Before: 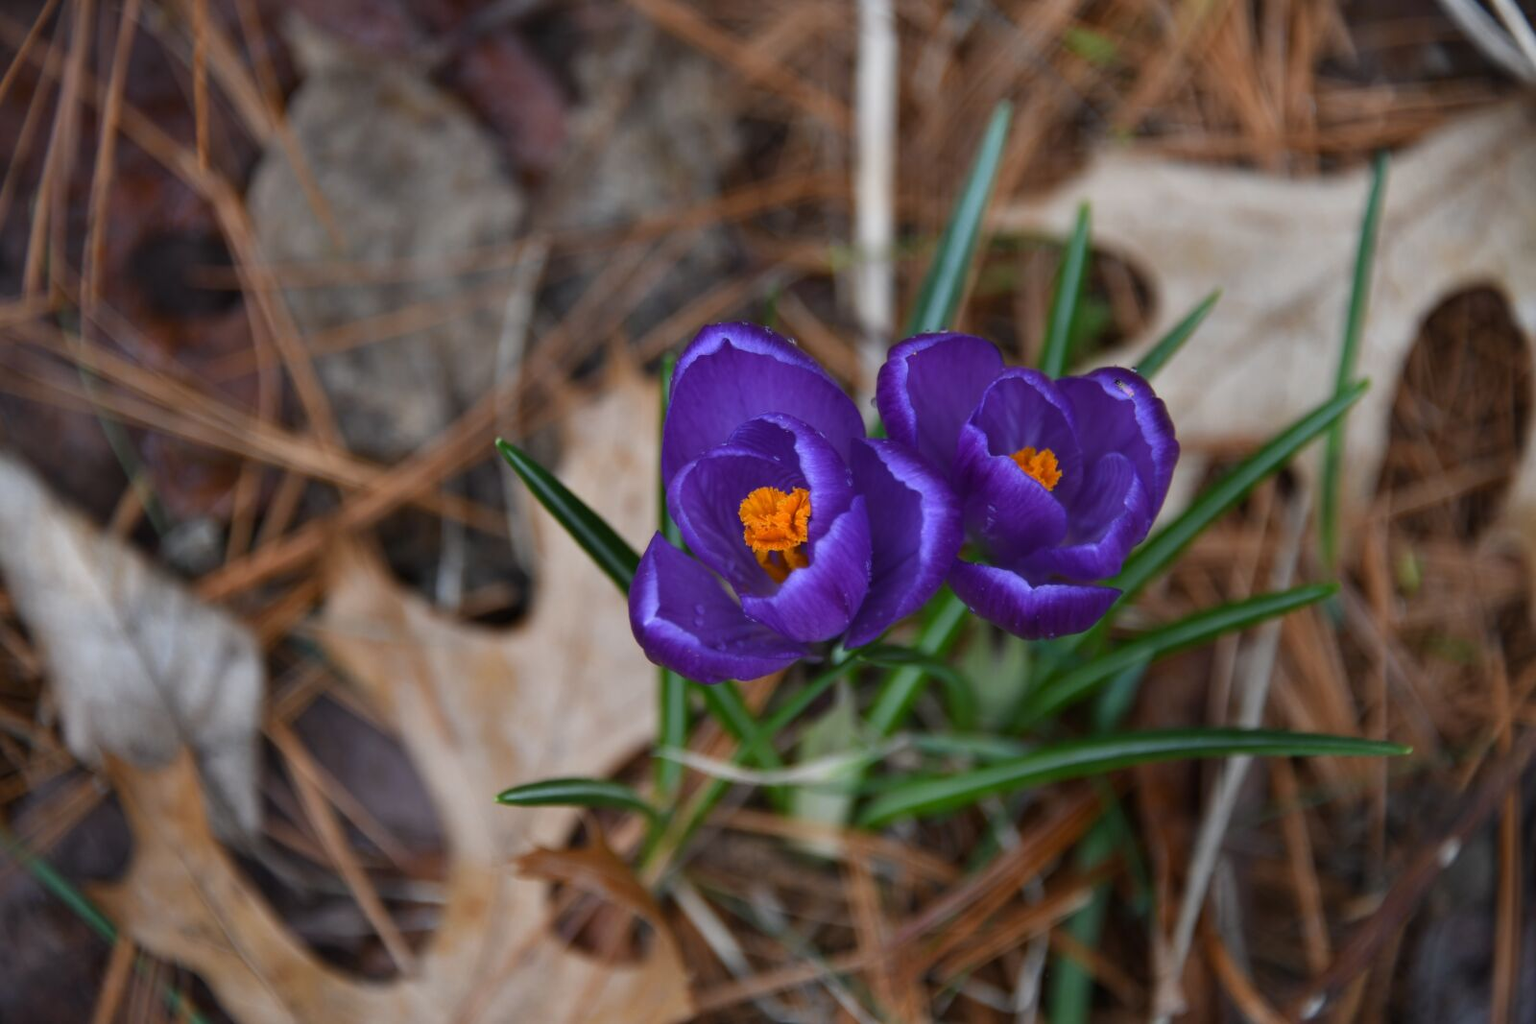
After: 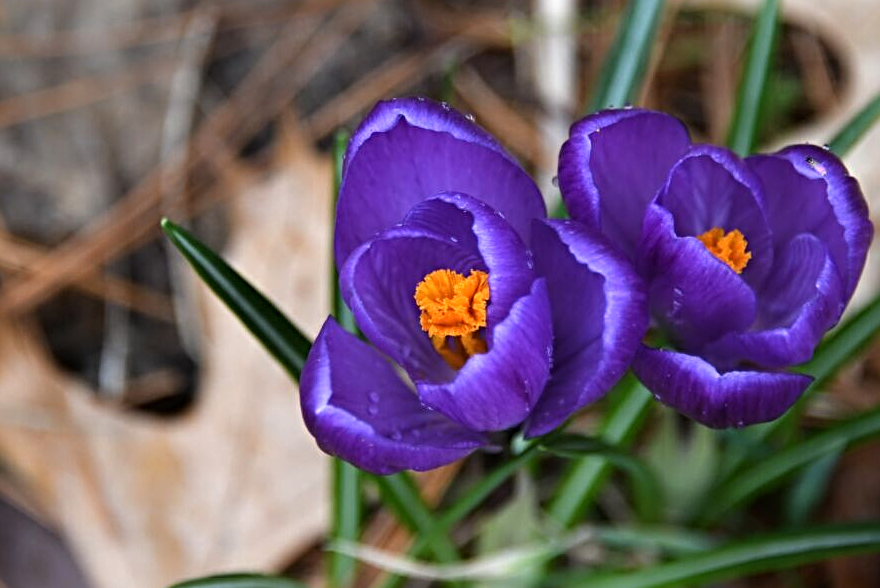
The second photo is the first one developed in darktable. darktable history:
sharpen: radius 3.952
crop and rotate: left 22.243%, top 22.369%, right 22.74%, bottom 22.514%
tone equalizer: -8 EV -0.774 EV, -7 EV -0.678 EV, -6 EV -0.595 EV, -5 EV -0.378 EV, -3 EV 0.403 EV, -2 EV 0.6 EV, -1 EV 0.685 EV, +0 EV 0.737 EV, luminance estimator HSV value / RGB max
